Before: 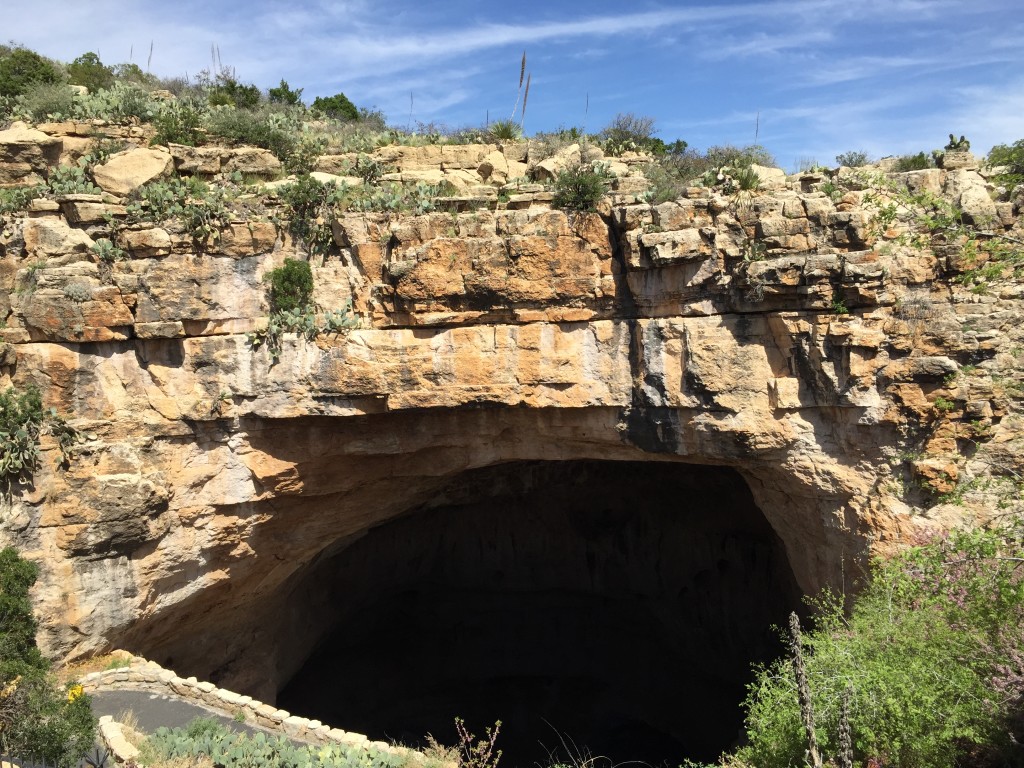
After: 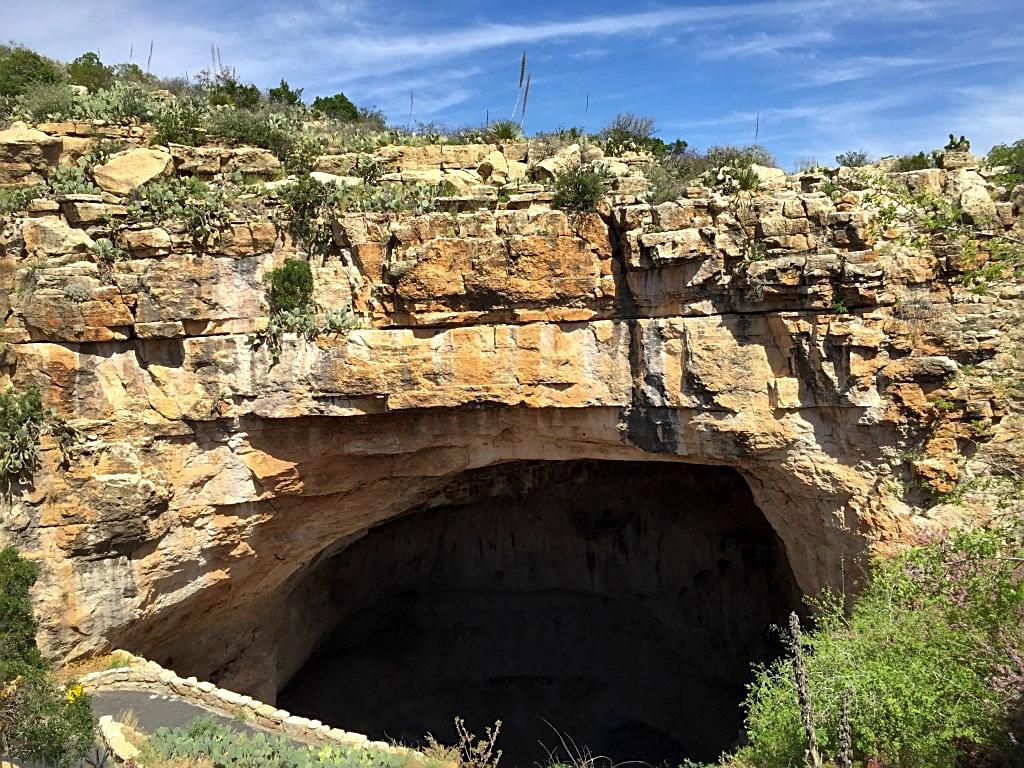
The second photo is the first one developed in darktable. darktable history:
sharpen: on, module defaults
contrast brightness saturation: saturation 0.13
shadows and highlights: on, module defaults
tone equalizer: on, module defaults
local contrast: mode bilateral grid, contrast 25, coarseness 60, detail 151%, midtone range 0.2
